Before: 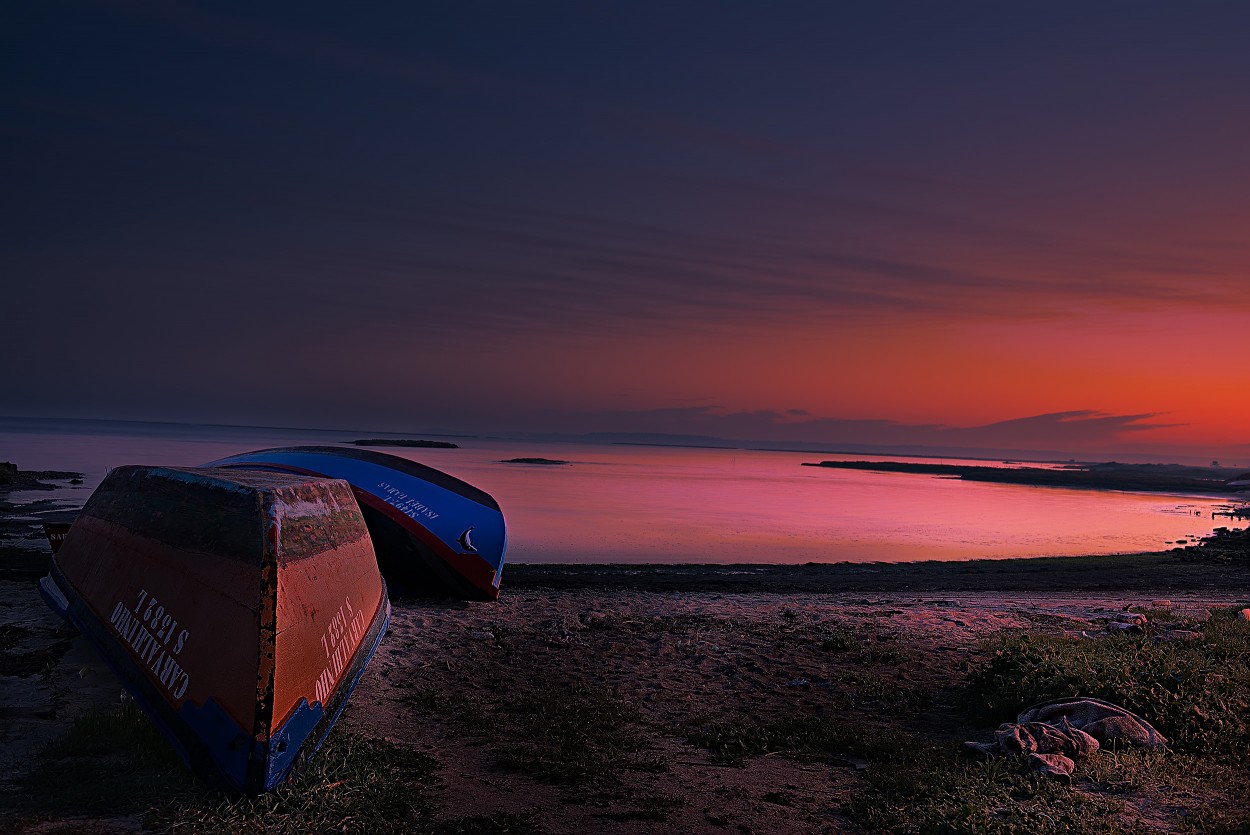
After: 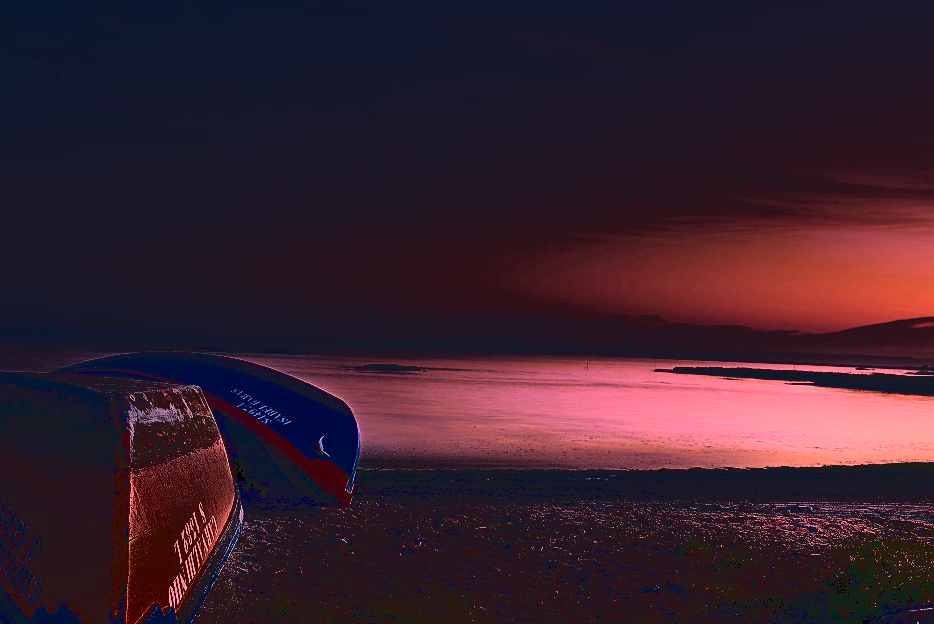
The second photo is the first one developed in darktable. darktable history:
tone equalizer: -7 EV 0.18 EV, -6 EV 0.12 EV, -5 EV 0.08 EV, -4 EV 0.04 EV, -2 EV -0.02 EV, -1 EV -0.04 EV, +0 EV -0.06 EV, luminance estimator HSV value / RGB max
exposure: exposure 0.02 EV, compensate highlight preservation false
base curve: curves: ch0 [(0.065, 0.026) (0.236, 0.358) (0.53, 0.546) (0.777, 0.841) (0.924, 0.992)], preserve colors average RGB
crop and rotate: left 11.831%, top 11.346%, right 13.429%, bottom 13.899%
contrast brightness saturation: contrast 0.28
